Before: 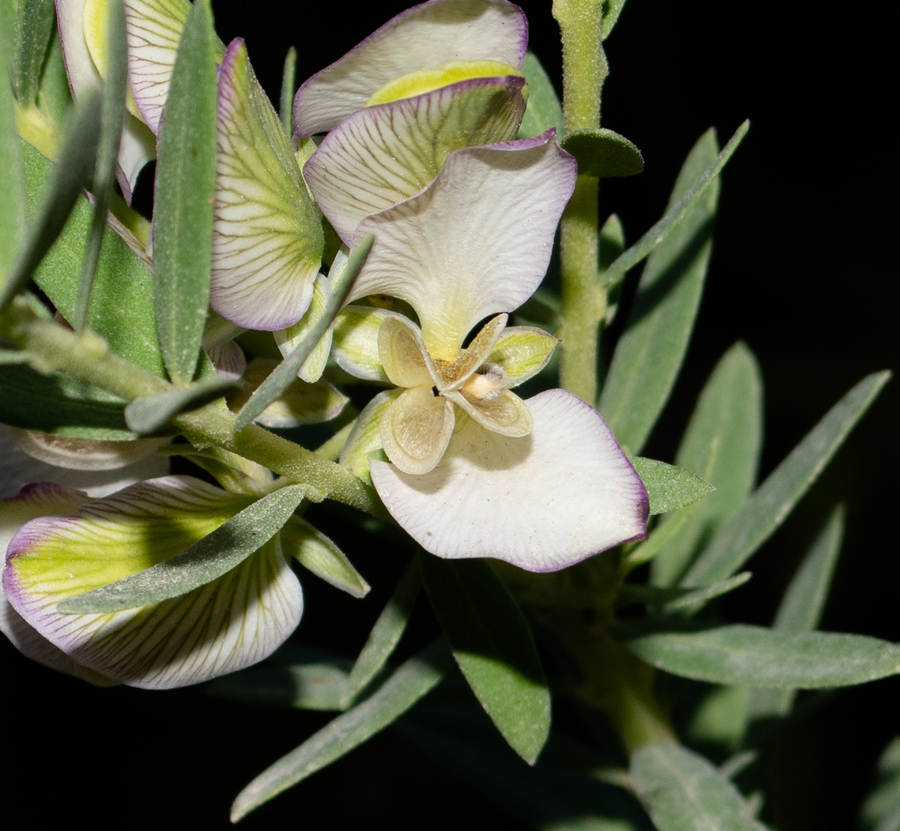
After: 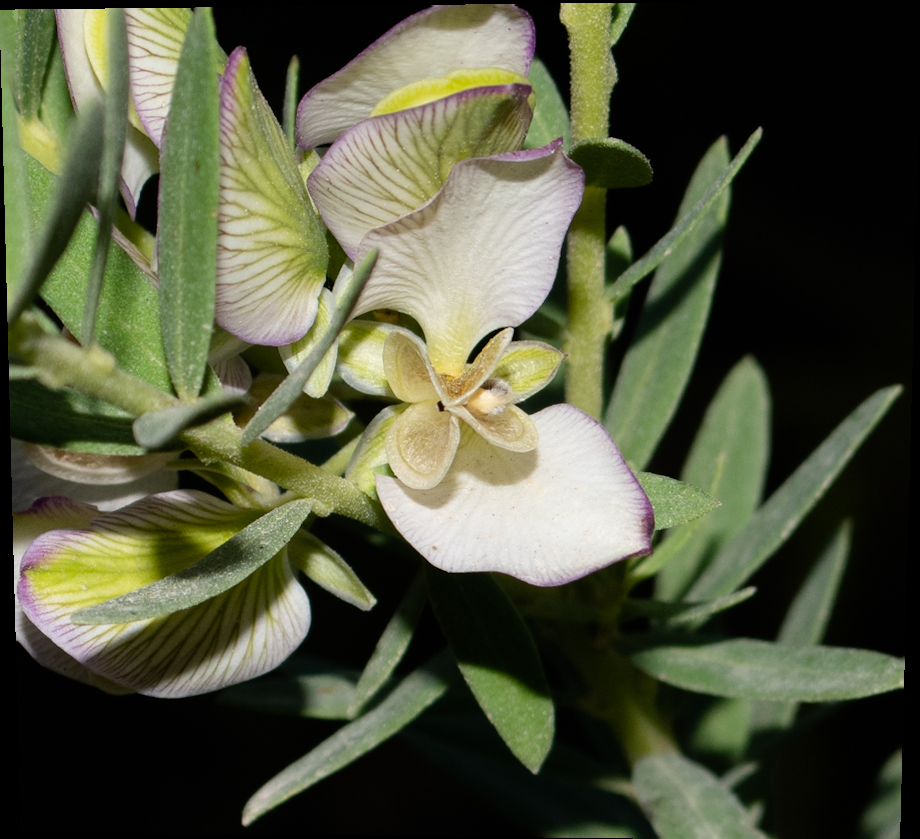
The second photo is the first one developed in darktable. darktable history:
rotate and perspective: lens shift (vertical) 0.048, lens shift (horizontal) -0.024, automatic cropping off
